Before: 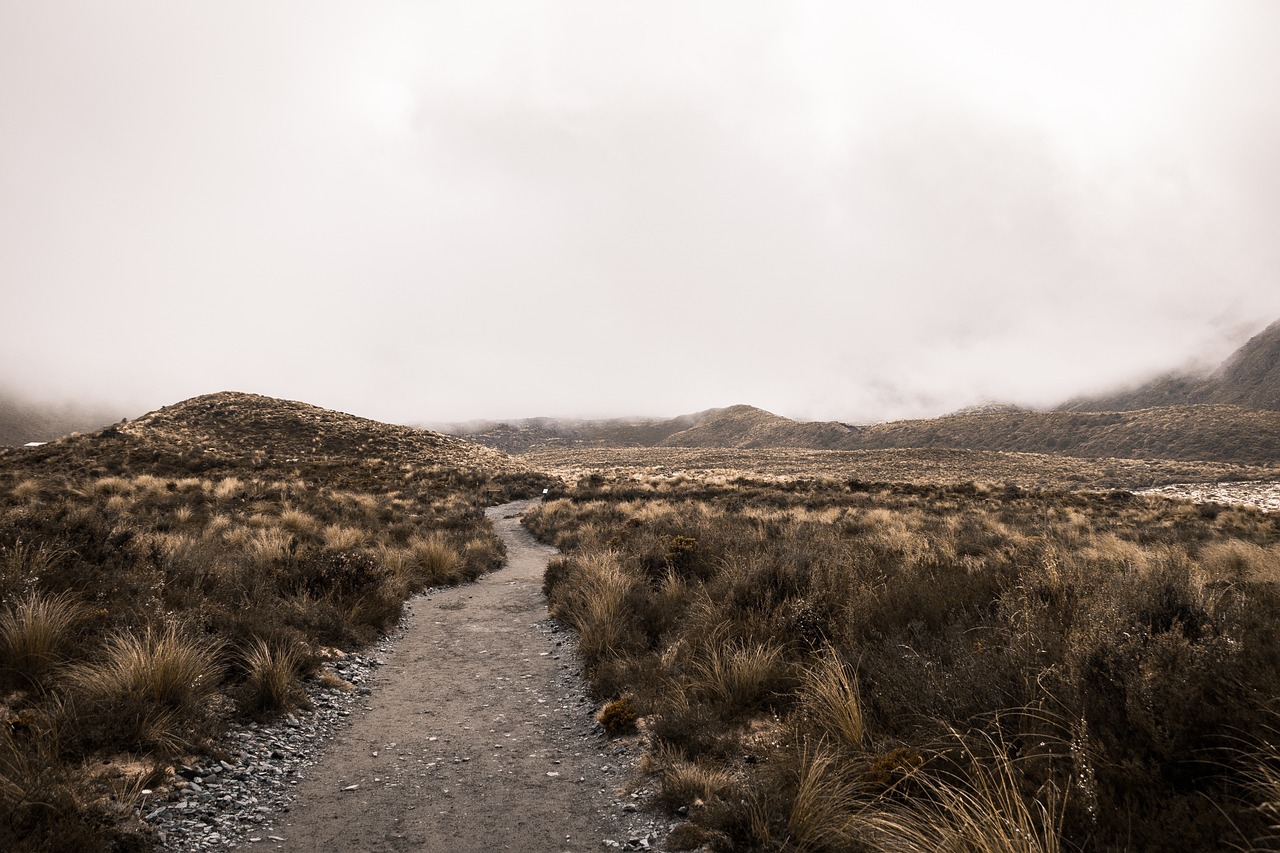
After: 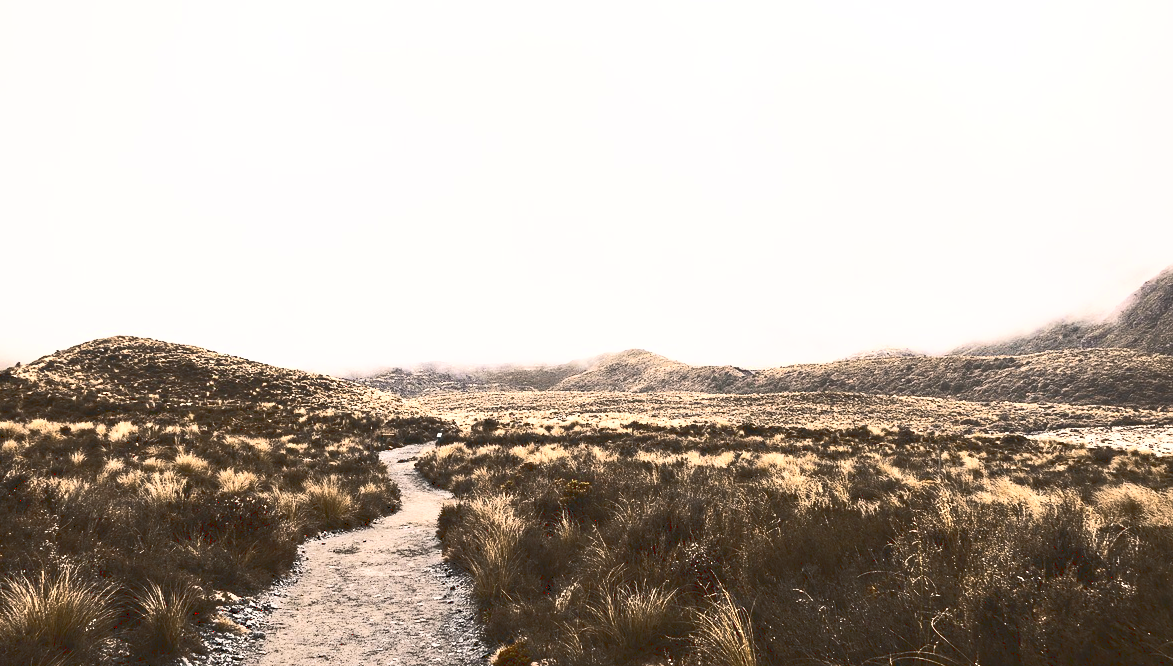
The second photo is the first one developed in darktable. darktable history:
haze removal: compatibility mode true
crop: left 8.344%, top 6.615%, bottom 15.307%
base curve: curves: ch0 [(0, 0.015) (0.085, 0.116) (0.134, 0.298) (0.19, 0.545) (0.296, 0.764) (0.599, 0.982) (1, 1)], preserve colors average RGB
